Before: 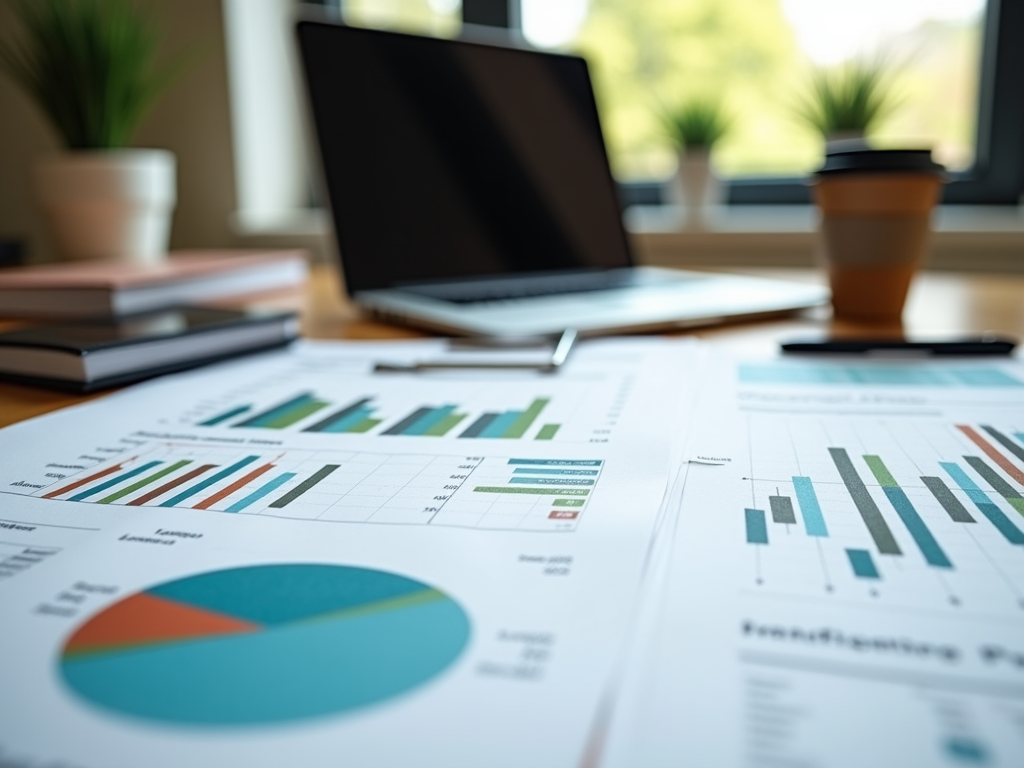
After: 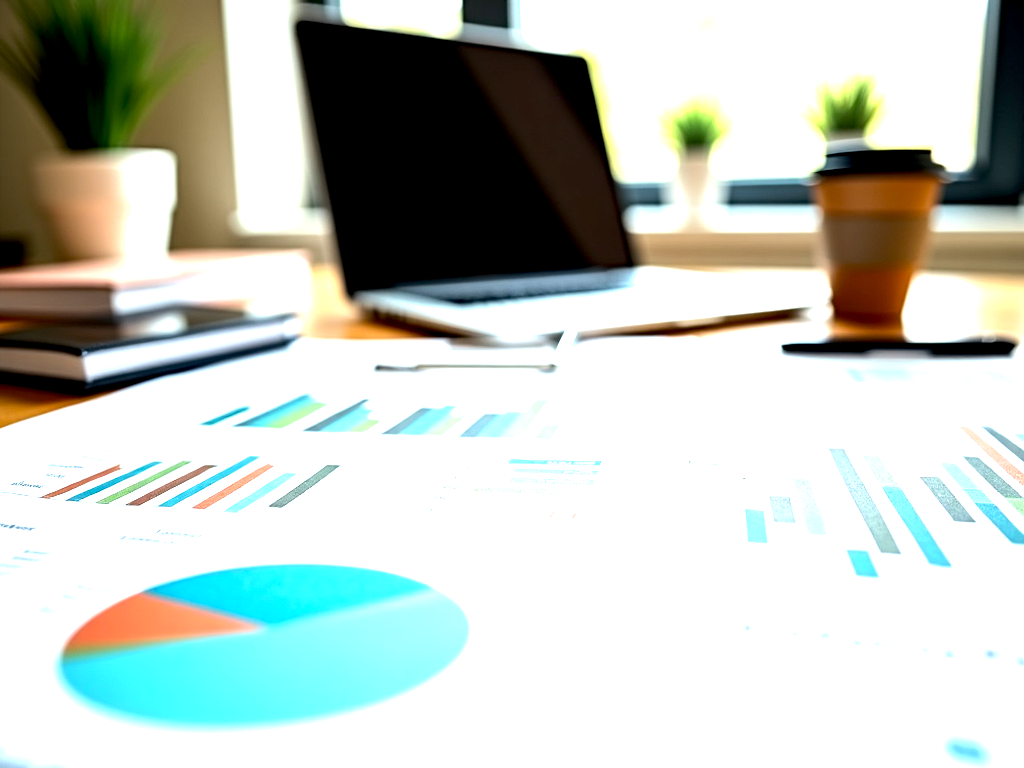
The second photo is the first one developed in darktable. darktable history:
tone equalizer: -8 EV -0.75 EV, -7 EV -0.7 EV, -6 EV -0.6 EV, -5 EV -0.4 EV, -3 EV 0.4 EV, -2 EV 0.6 EV, -1 EV 0.7 EV, +0 EV 0.75 EV, edges refinement/feathering 500, mask exposure compensation -1.57 EV, preserve details no
exposure: black level correction 0.009, exposure 1.425 EV, compensate highlight preservation false
